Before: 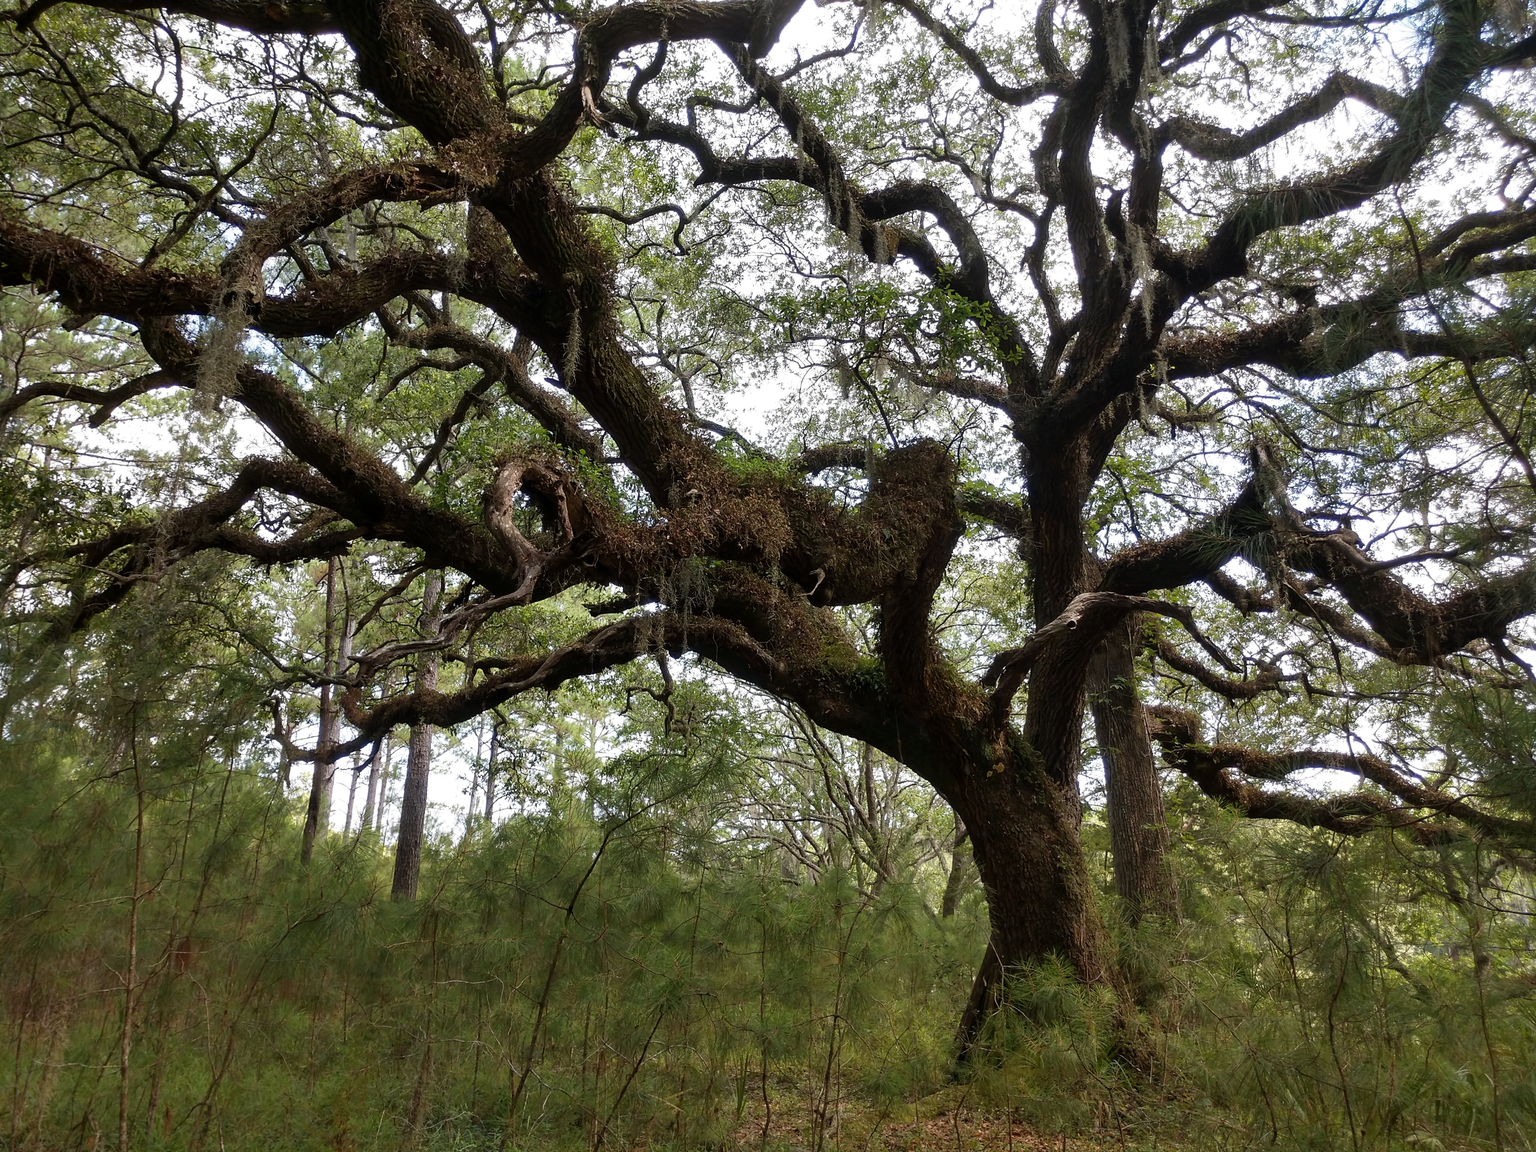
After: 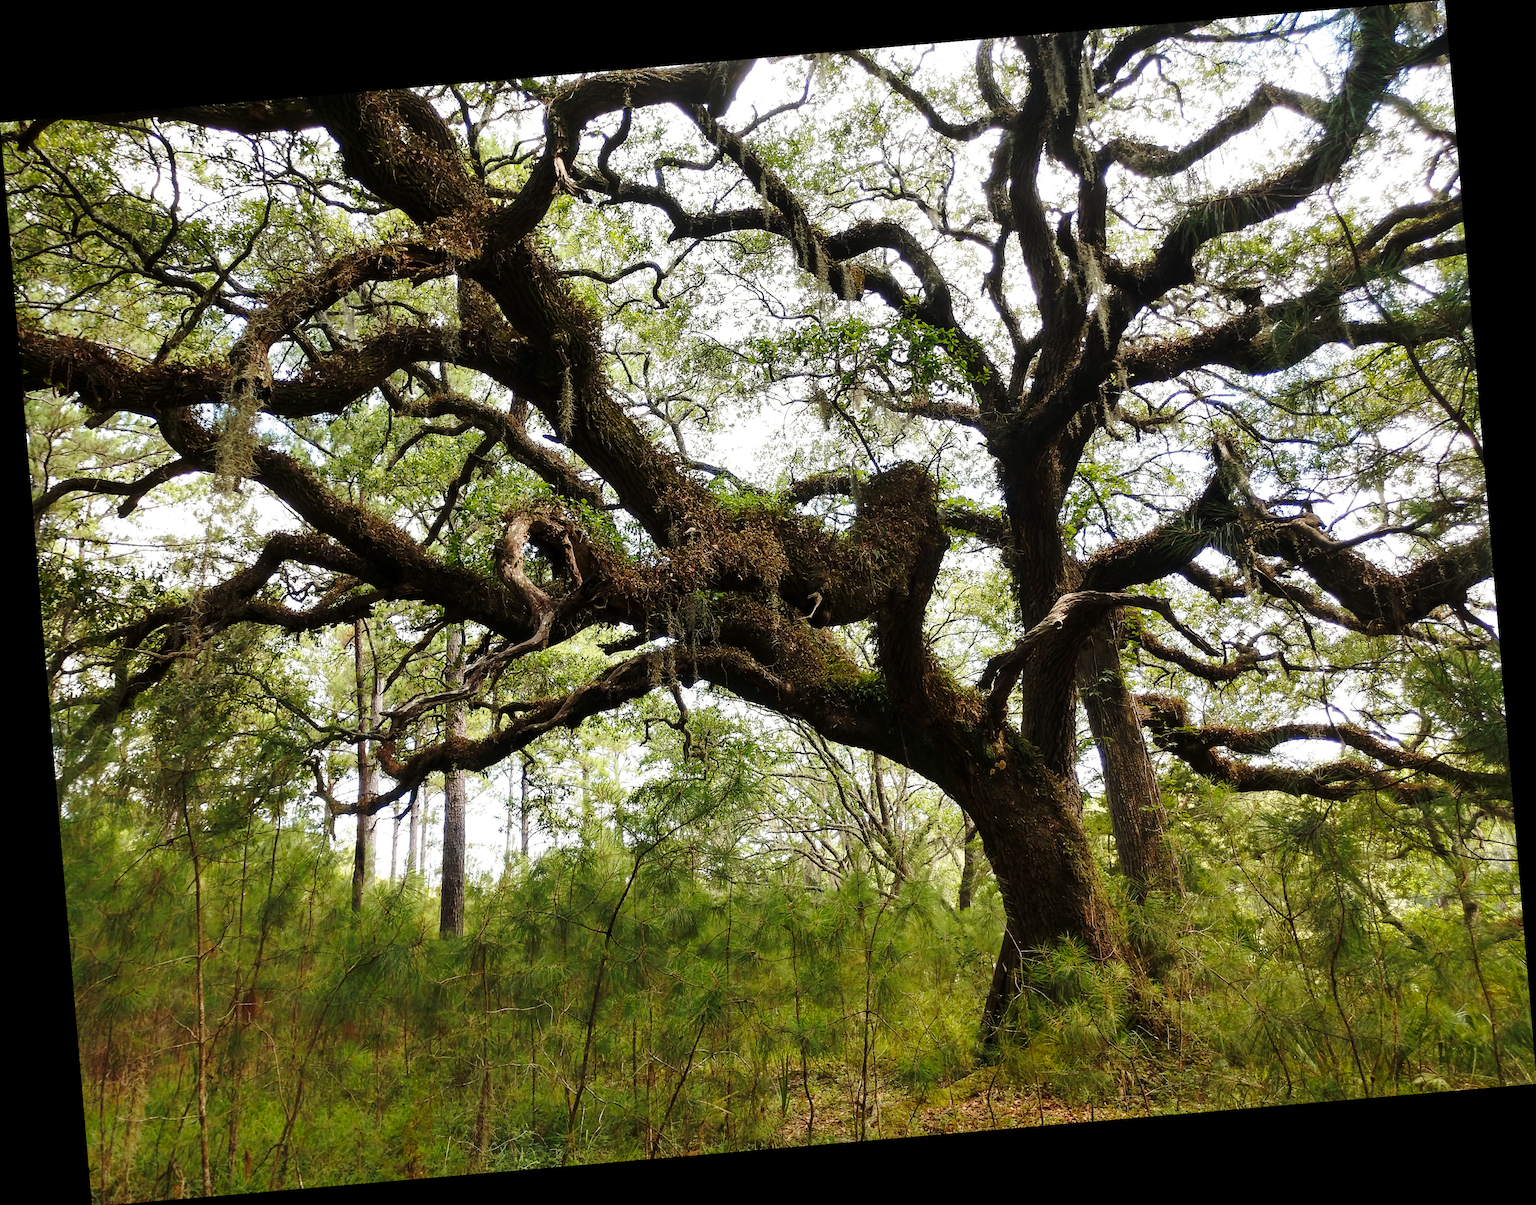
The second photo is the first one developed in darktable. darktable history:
base curve: curves: ch0 [(0, 0) (0.036, 0.037) (0.121, 0.228) (0.46, 0.76) (0.859, 0.983) (1, 1)], preserve colors none
rotate and perspective: rotation -4.86°, automatic cropping off
rgb curve: curves: ch2 [(0, 0) (0.567, 0.512) (1, 1)], mode RGB, independent channels
